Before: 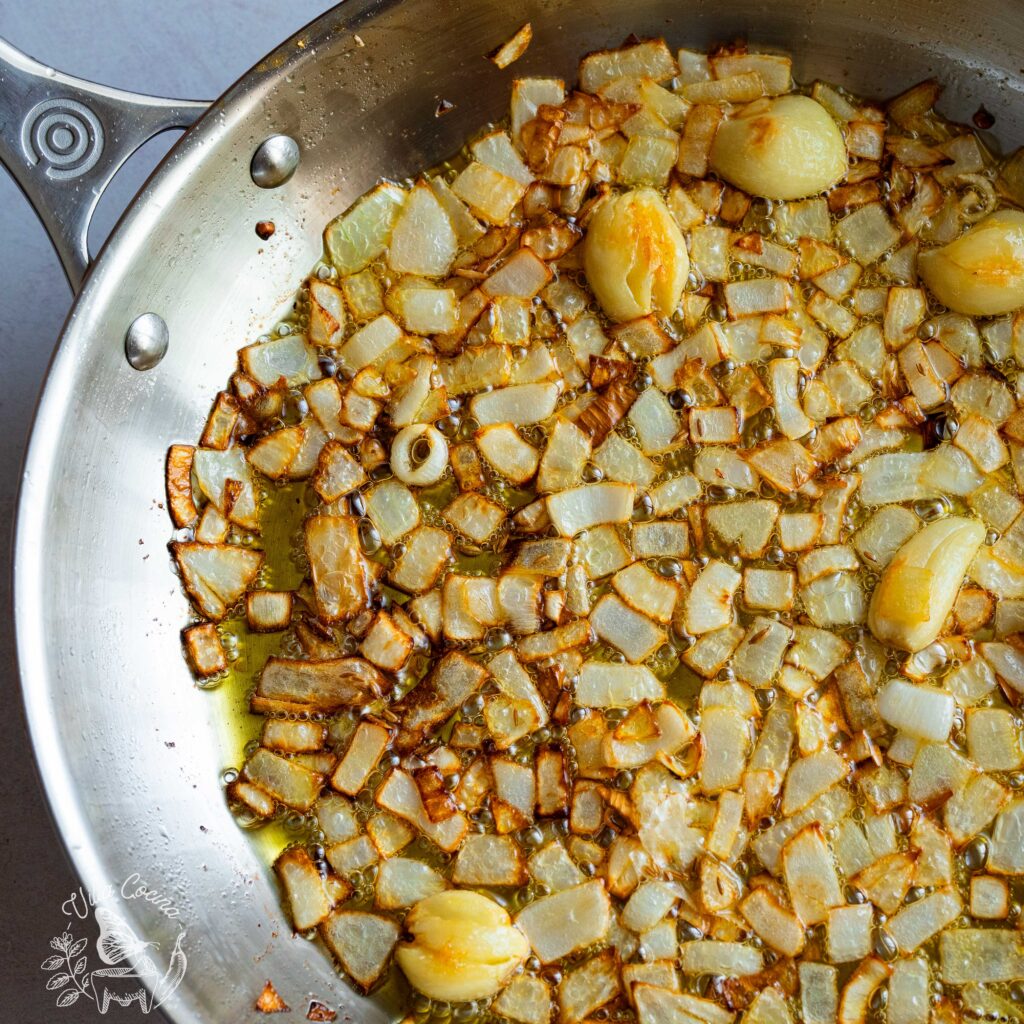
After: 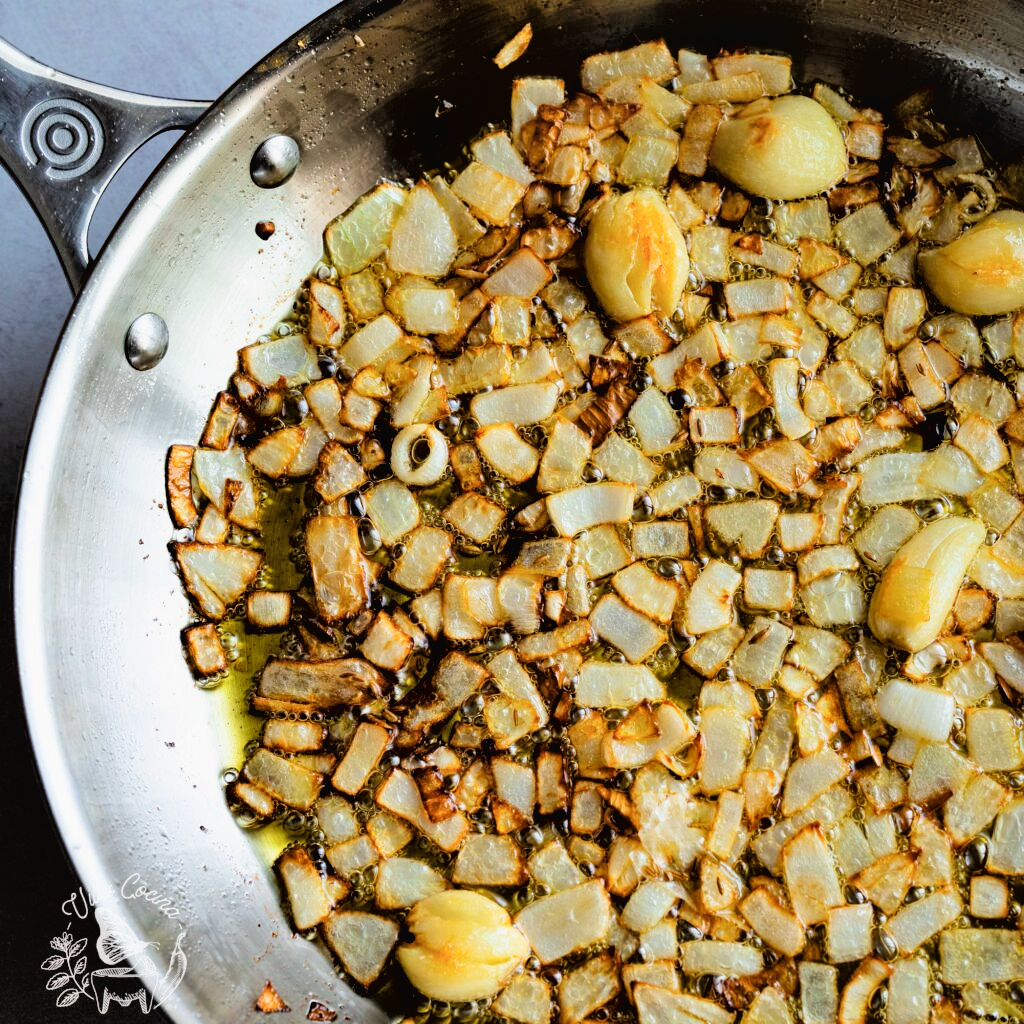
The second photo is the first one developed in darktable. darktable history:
shadows and highlights: soften with gaussian
tone curve: curves: ch0 [(0, 0.019) (0.11, 0.036) (0.259, 0.214) (0.378, 0.365) (0.499, 0.529) (1, 1)], color space Lab, linked channels, preserve colors none
filmic rgb: black relative exposure -3.72 EV, white relative exposure 2.77 EV, dynamic range scaling -5.32%, hardness 3.03
